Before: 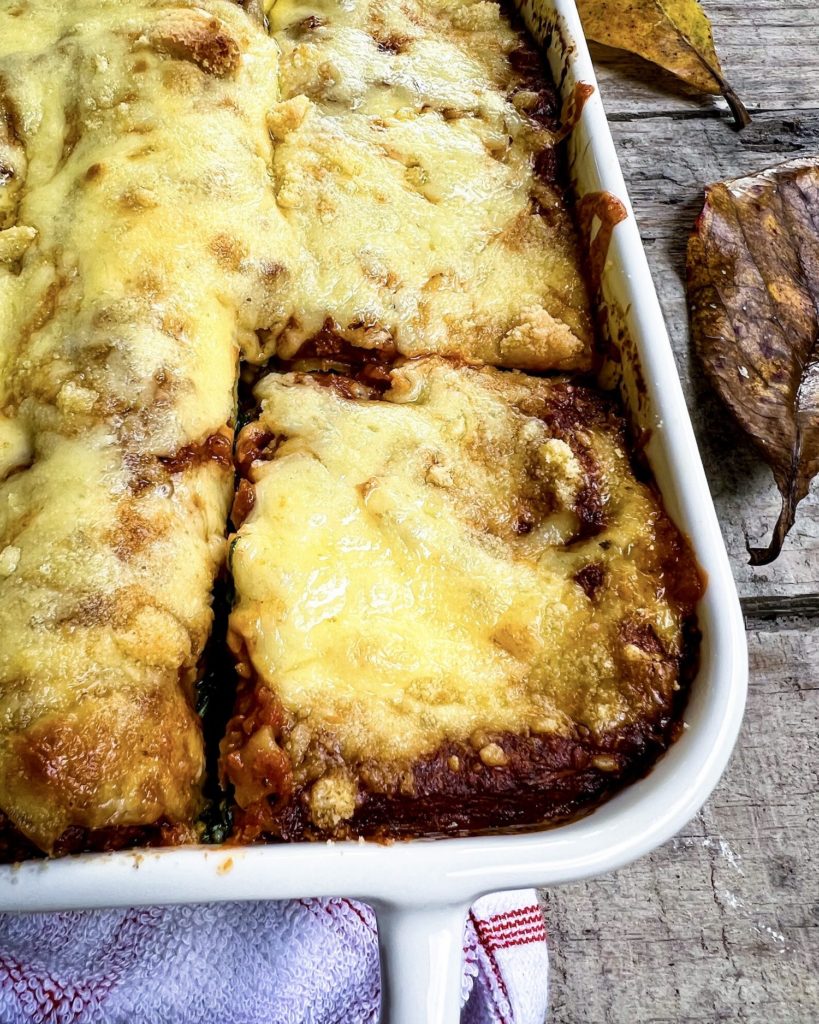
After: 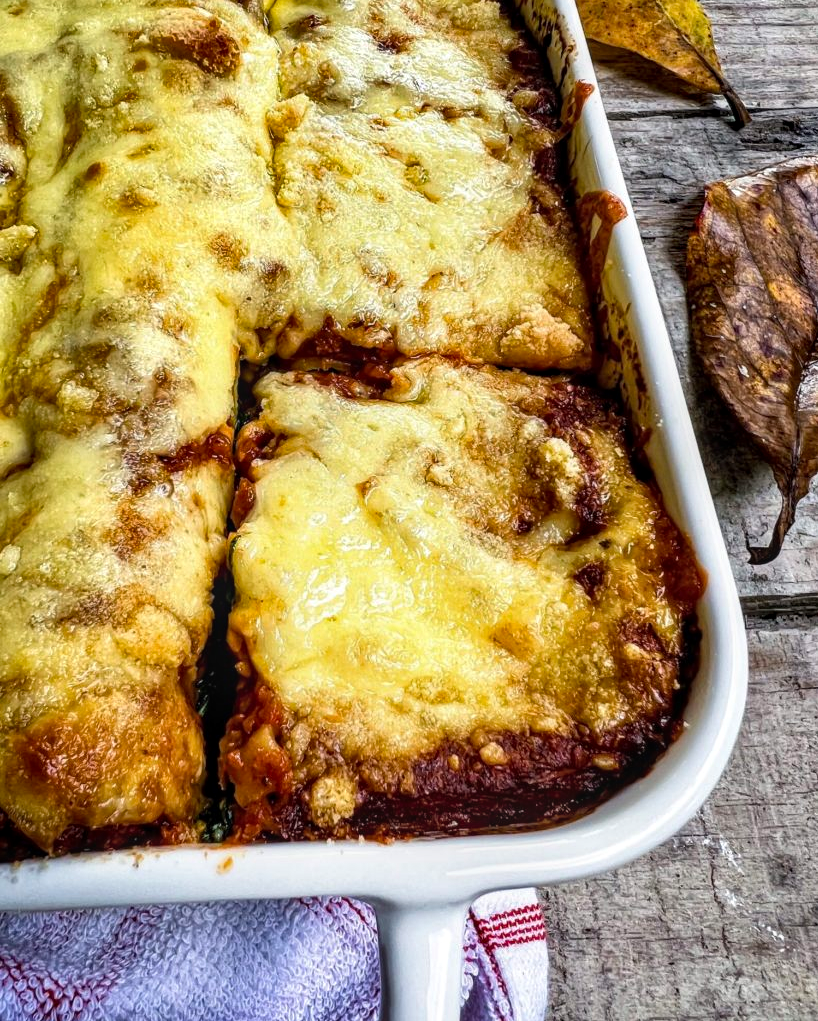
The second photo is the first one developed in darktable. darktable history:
local contrast: on, module defaults
shadows and highlights: low approximation 0.01, soften with gaussian
crop: top 0.154%, bottom 0.139%
